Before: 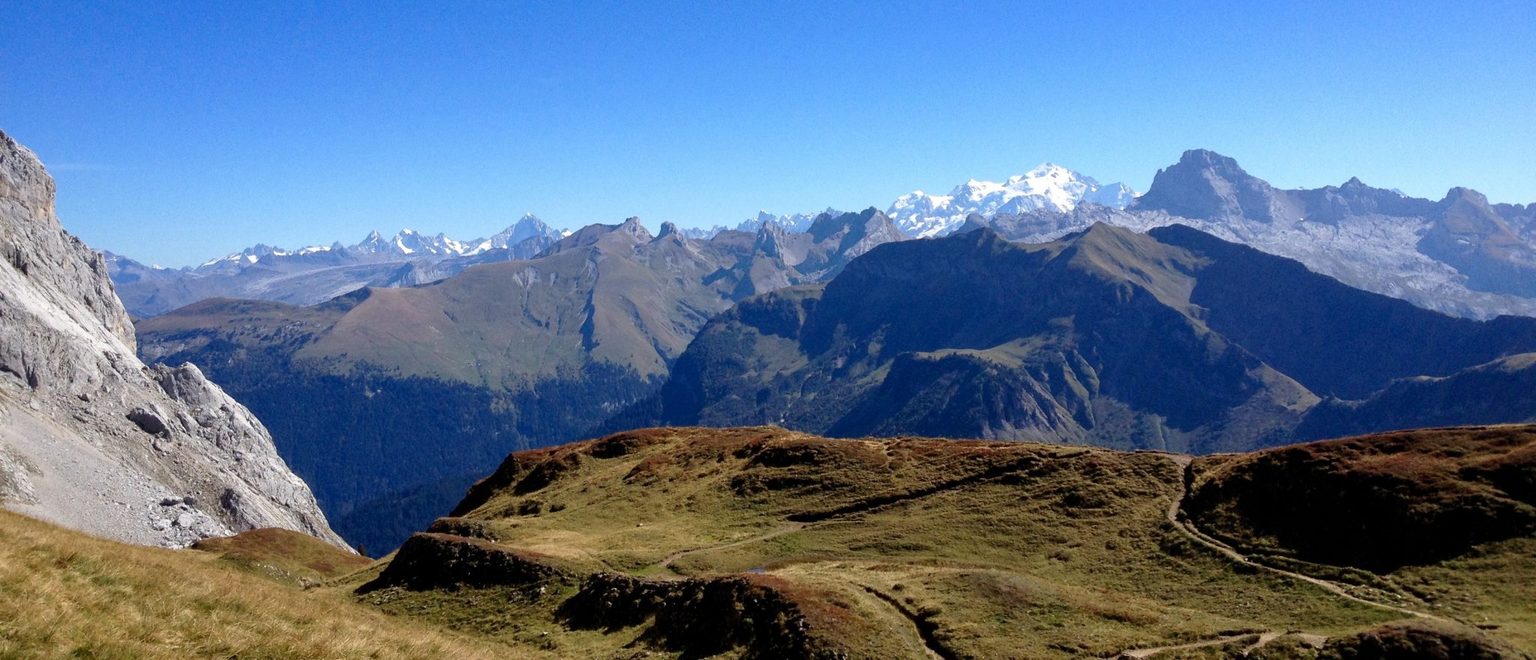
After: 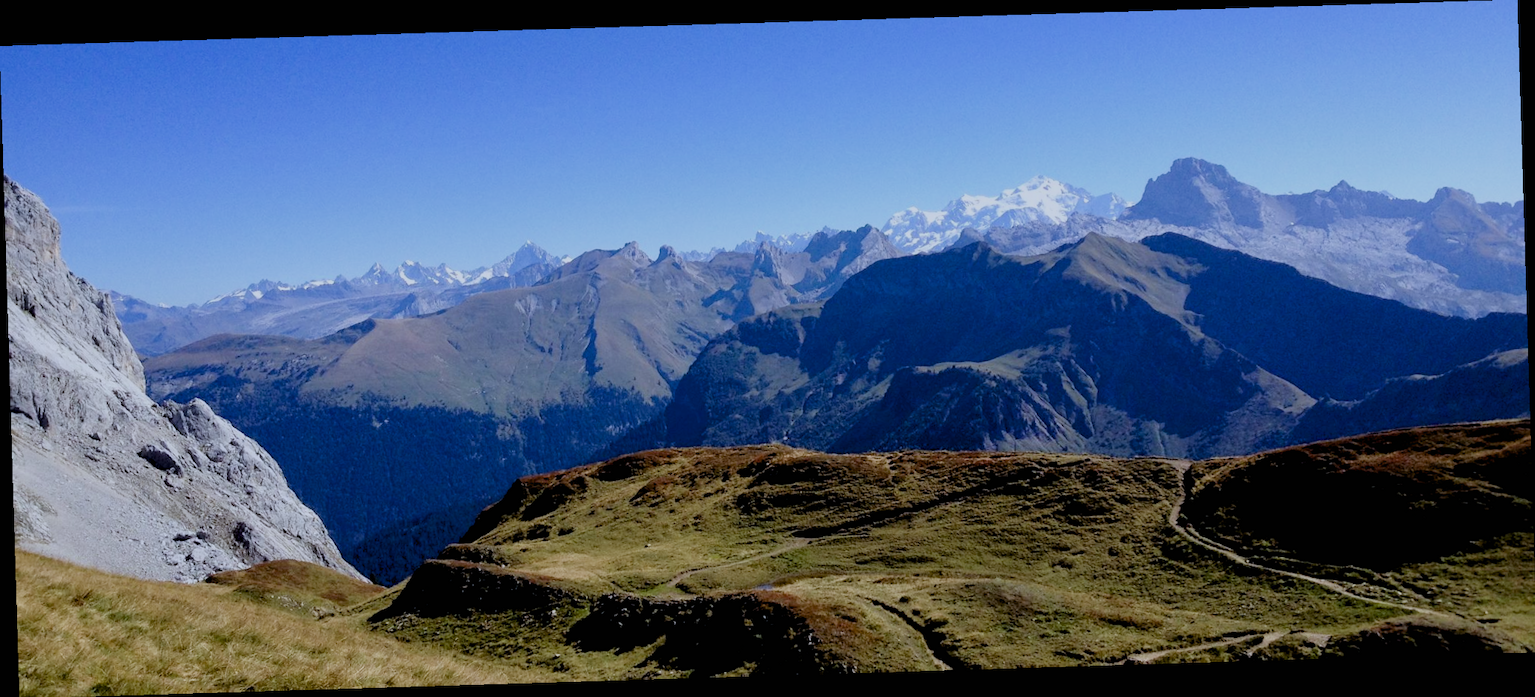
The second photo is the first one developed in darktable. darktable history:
shadows and highlights: shadows 5, soften with gaussian
rotate and perspective: rotation -1.75°, automatic cropping off
filmic rgb: black relative exposure -7.65 EV, white relative exposure 4.56 EV, hardness 3.61
white balance: red 0.931, blue 1.11
exposure: black level correction 0.012, compensate highlight preservation false
